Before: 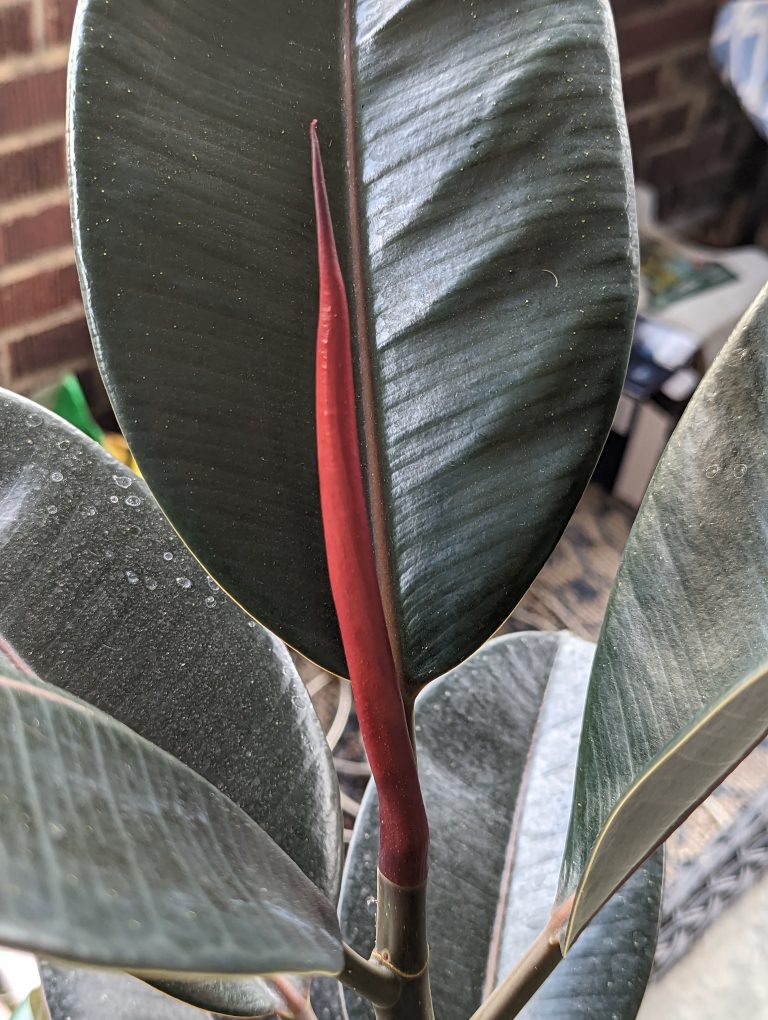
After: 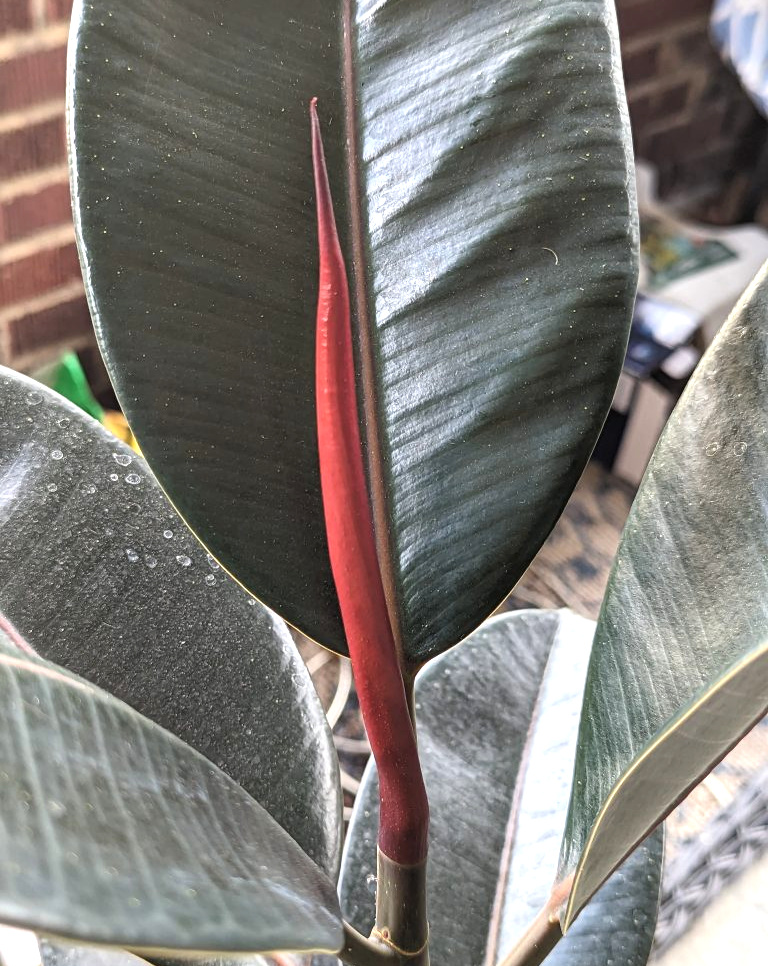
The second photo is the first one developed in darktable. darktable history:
exposure: black level correction -0.002, exposure 0.547 EV, compensate highlight preservation false
crop and rotate: top 2.174%, bottom 3.037%
